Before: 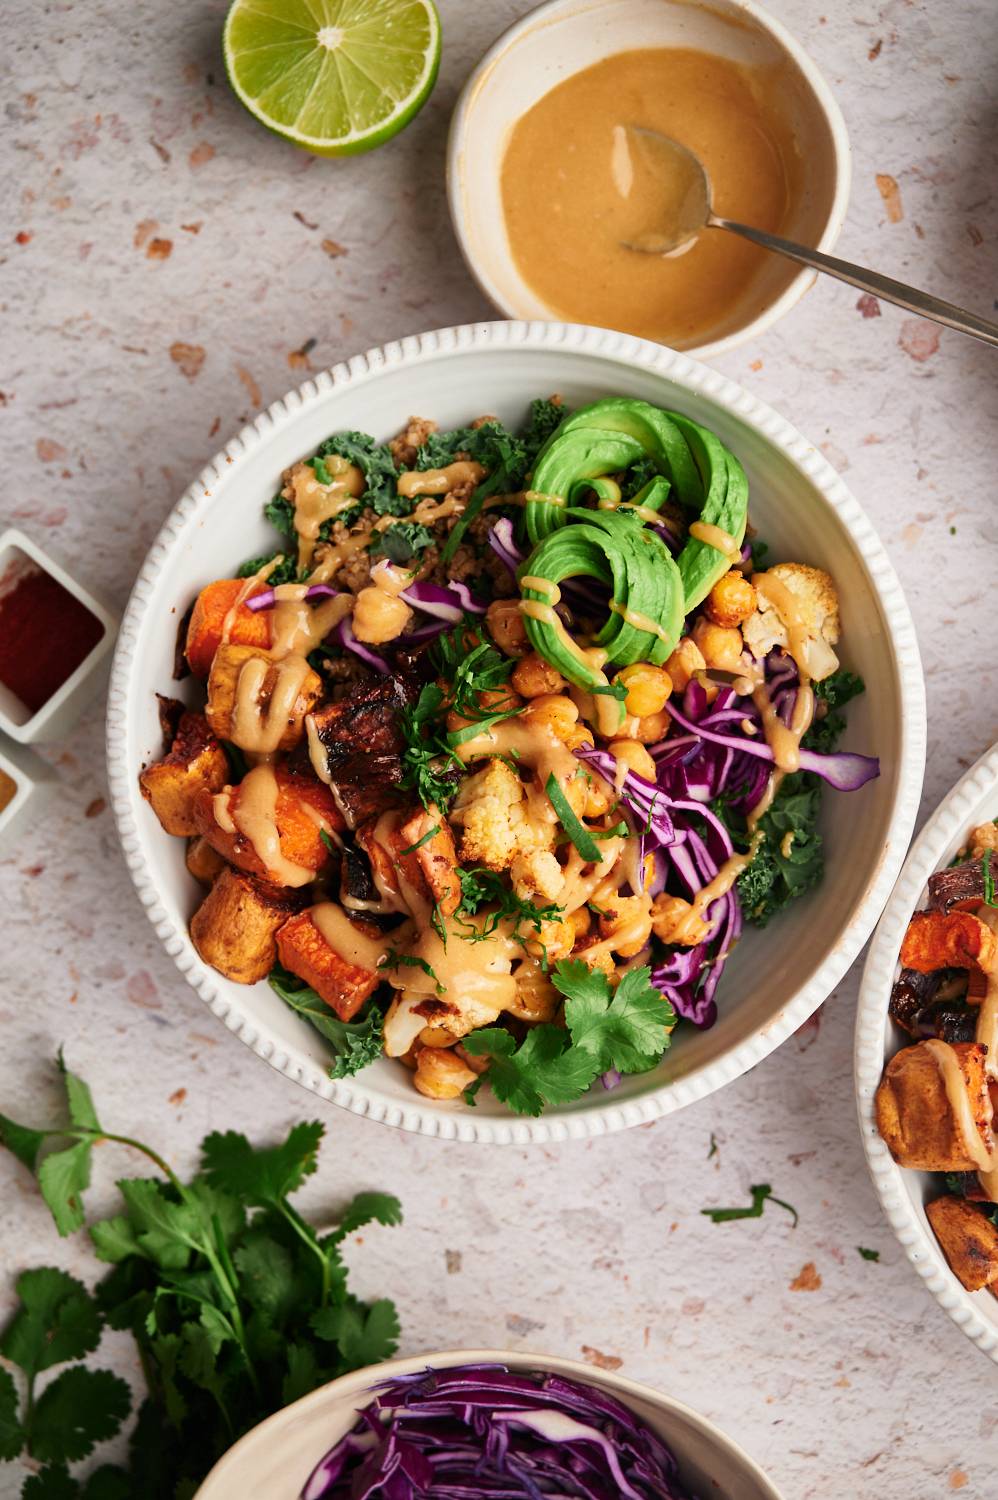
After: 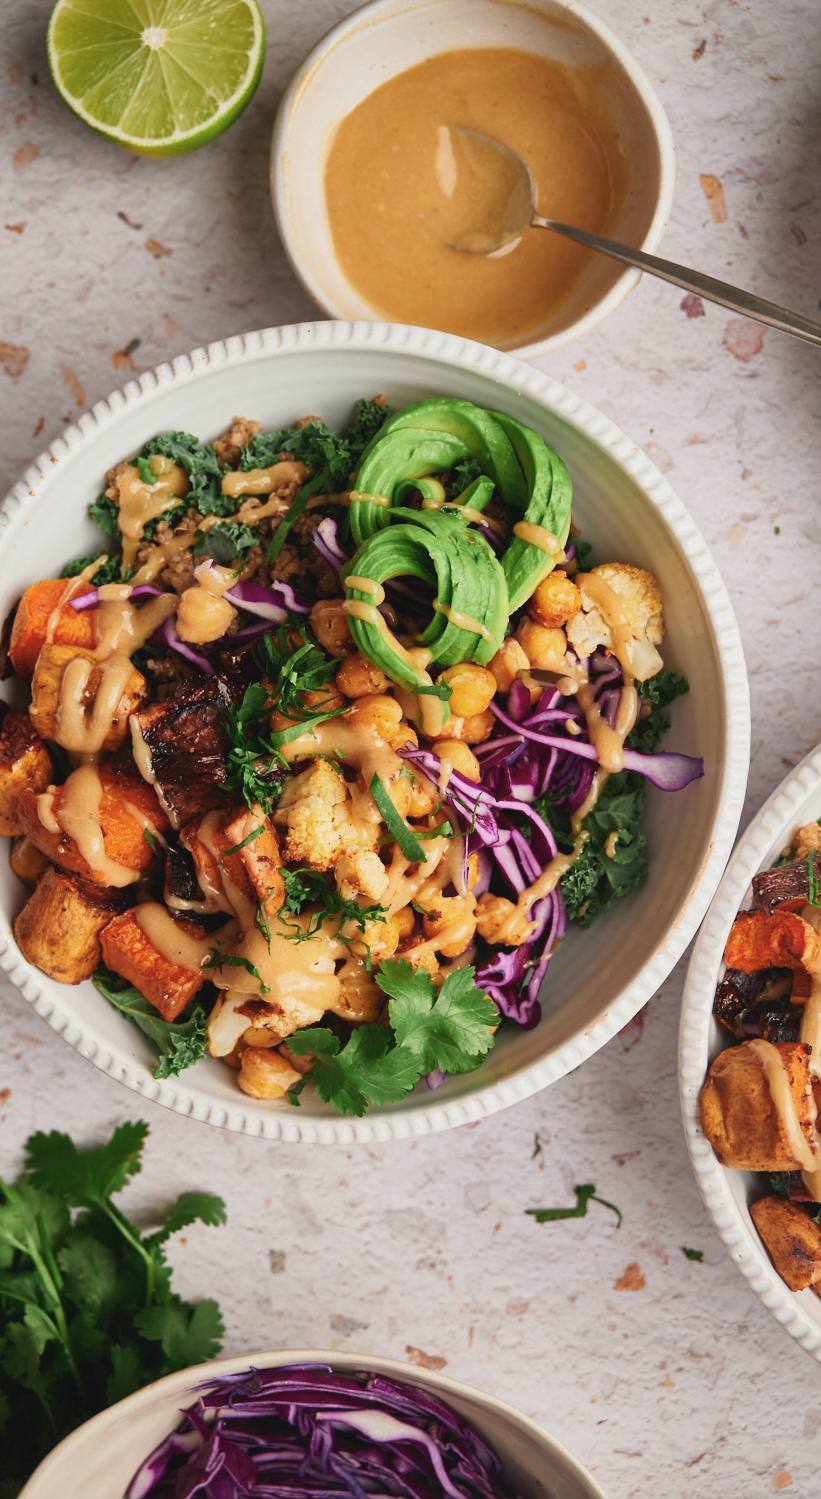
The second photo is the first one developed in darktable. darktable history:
contrast brightness saturation: contrast -0.092, saturation -0.104
tone equalizer: on, module defaults
crop: left 17.695%, bottom 0.036%
